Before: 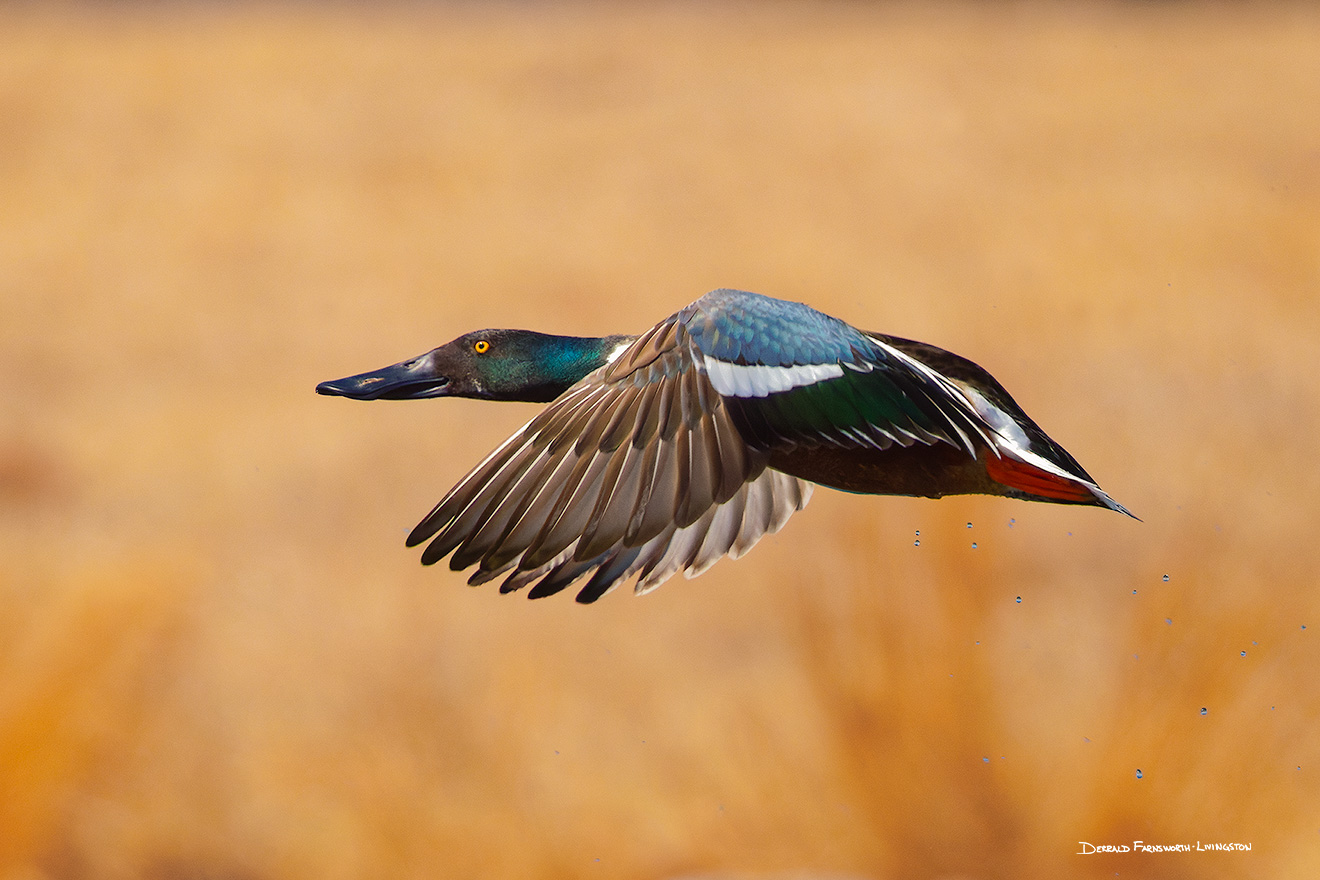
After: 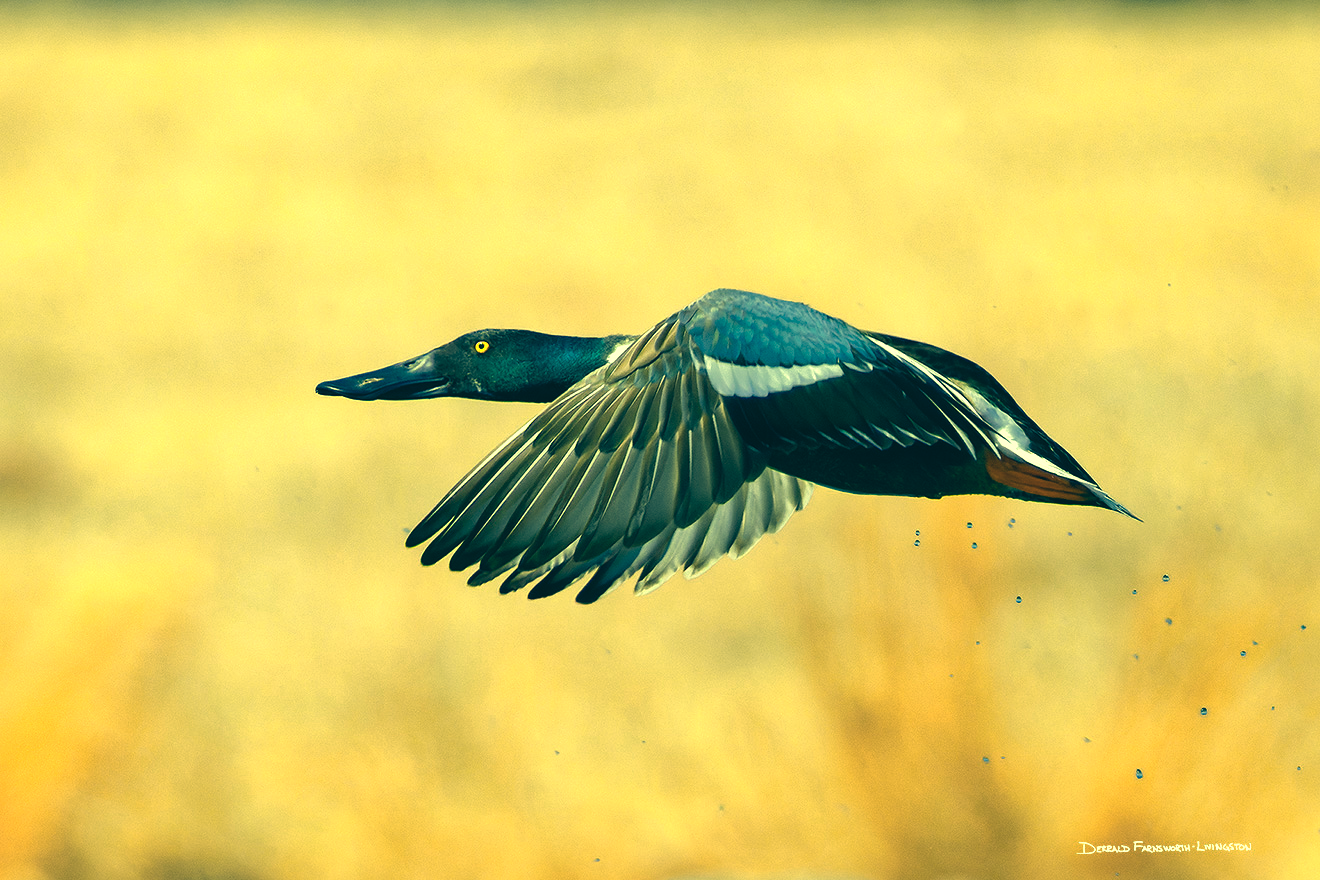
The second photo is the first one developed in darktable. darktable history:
local contrast: mode bilateral grid, contrast 20, coarseness 51, detail 120%, midtone range 0.2
color zones: curves: ch0 [(0.018, 0.548) (0.224, 0.64) (0.425, 0.447) (0.675, 0.575) (0.732, 0.579)]; ch1 [(0.066, 0.487) (0.25, 0.5) (0.404, 0.43) (0.75, 0.421) (0.956, 0.421)]; ch2 [(0.044, 0.561) (0.215, 0.465) (0.399, 0.544) (0.465, 0.548) (0.614, 0.447) (0.724, 0.43) (0.882, 0.623) (0.956, 0.632)]
color correction: highlights a* -15.27, highlights b* 39.89, shadows a* -39.73, shadows b* -26.89
